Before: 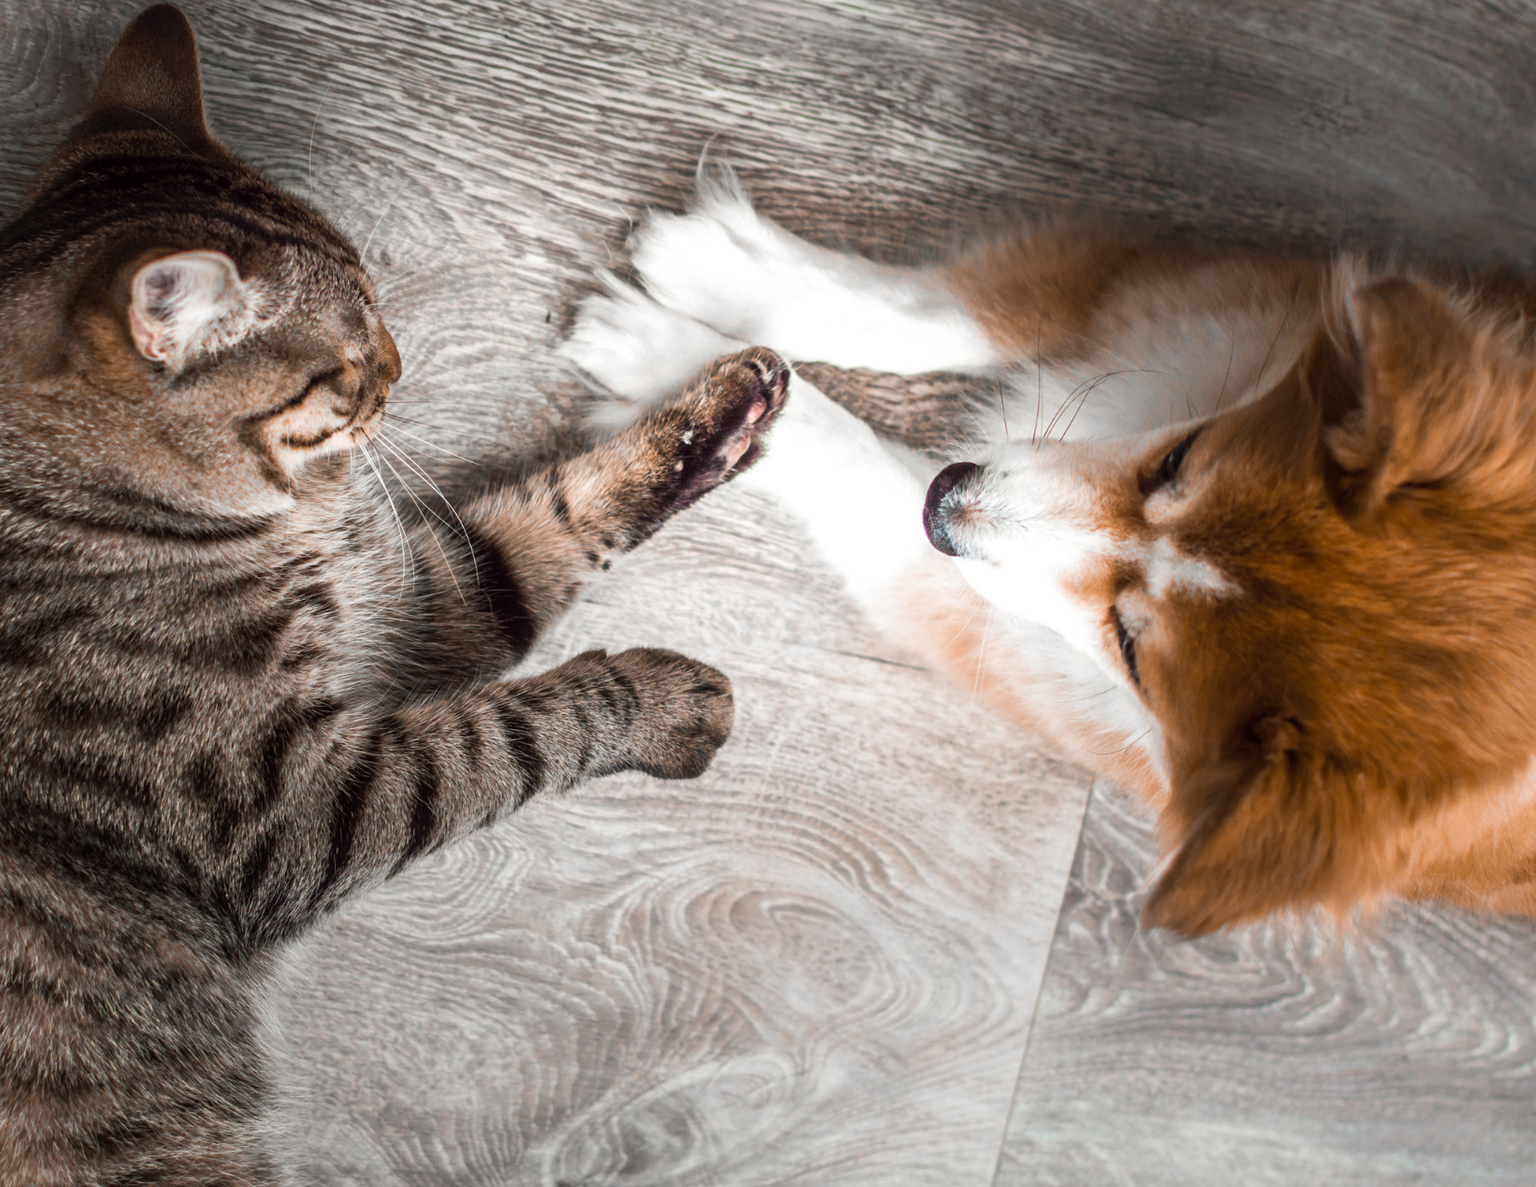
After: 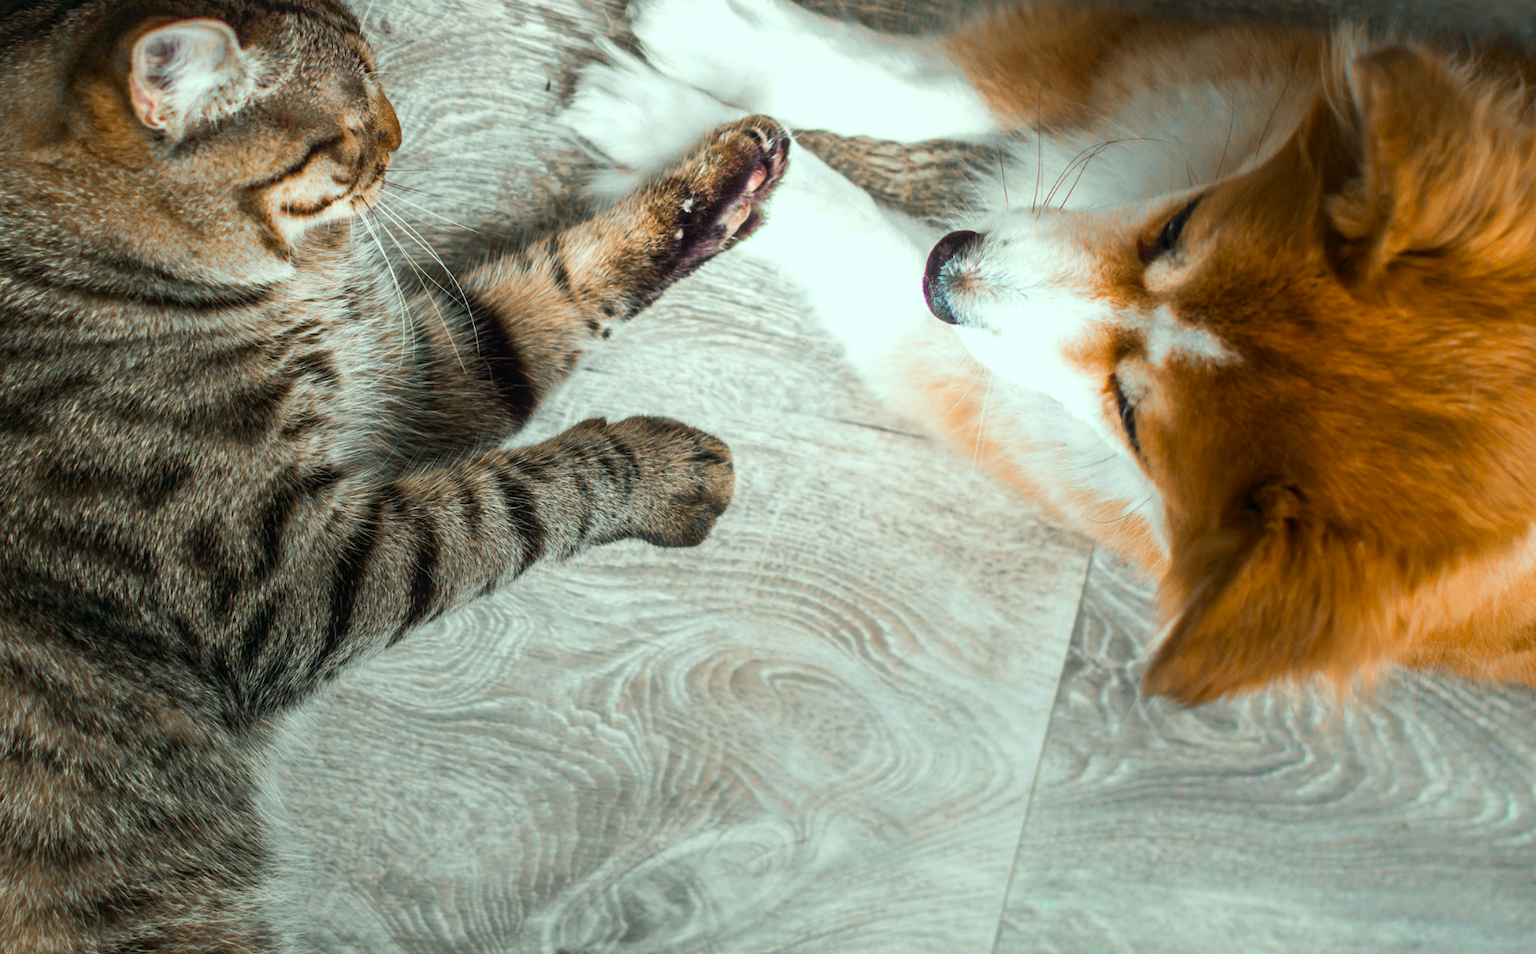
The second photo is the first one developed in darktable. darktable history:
crop and rotate: top 19.577%
tone equalizer: edges refinement/feathering 500, mask exposure compensation -1.57 EV, preserve details no
color correction: highlights a* -7.66, highlights b* 1.33, shadows a* -3.58, saturation 1.39
